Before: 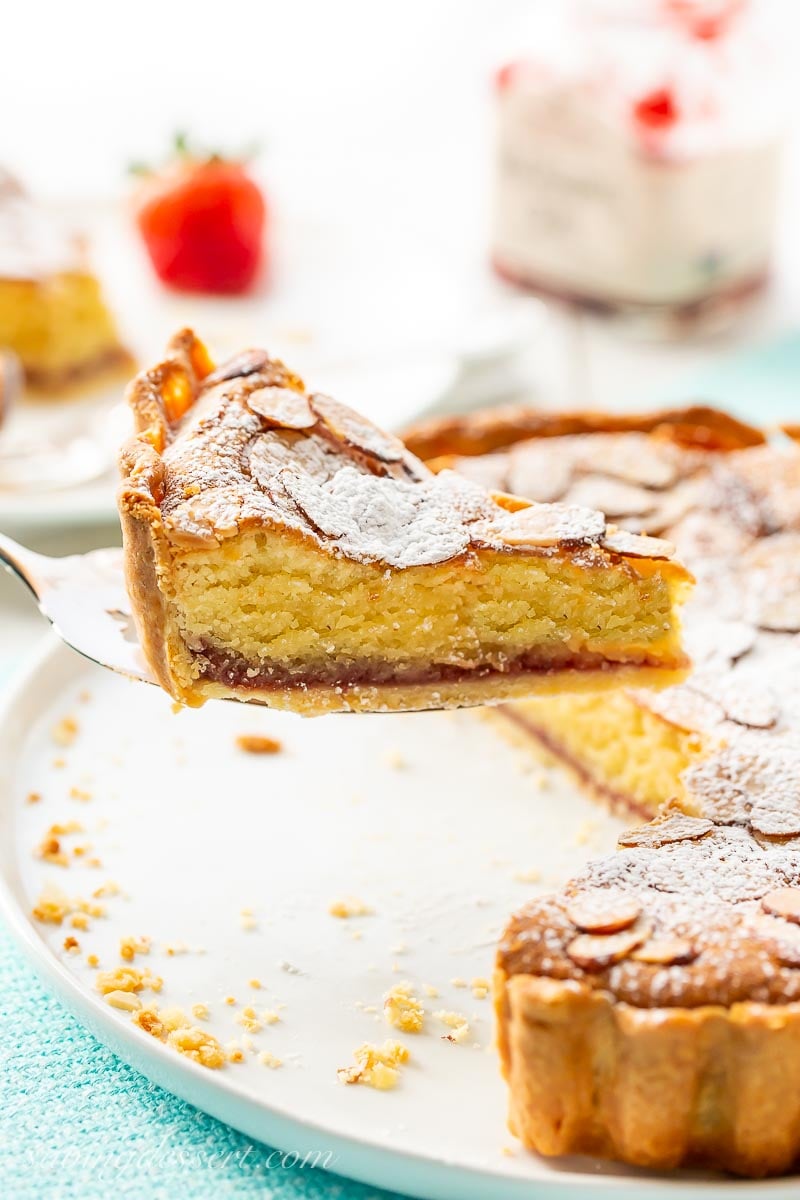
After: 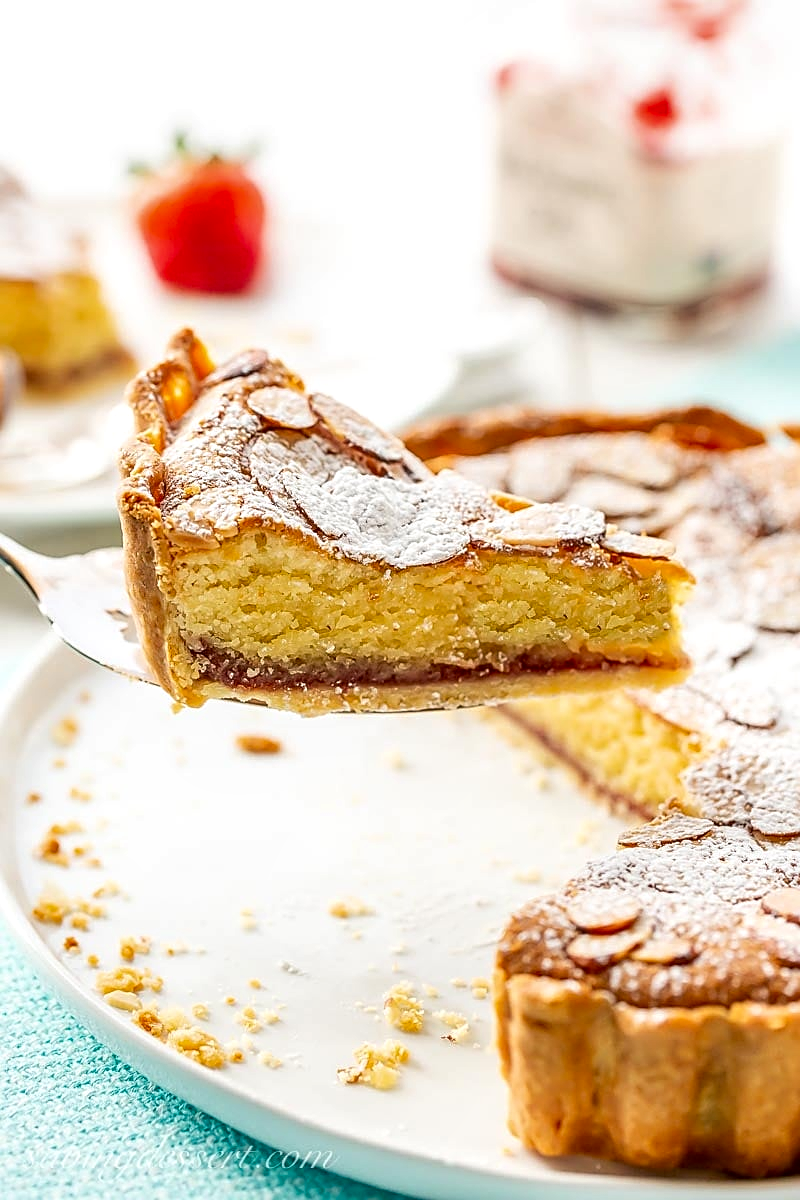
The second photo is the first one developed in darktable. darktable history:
haze removal: adaptive false
sharpen: on, module defaults
local contrast: detail 130%
